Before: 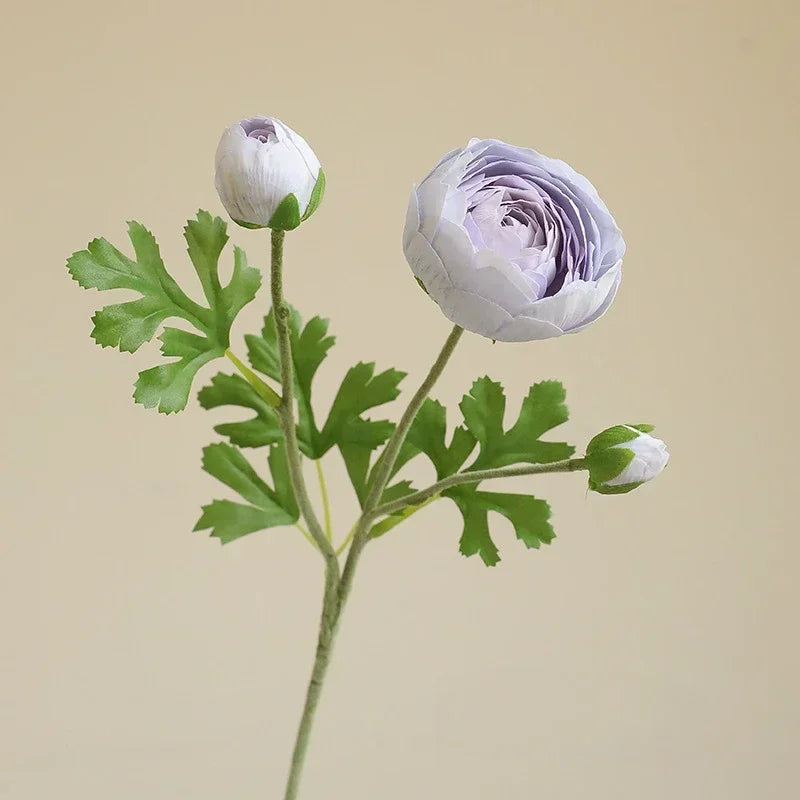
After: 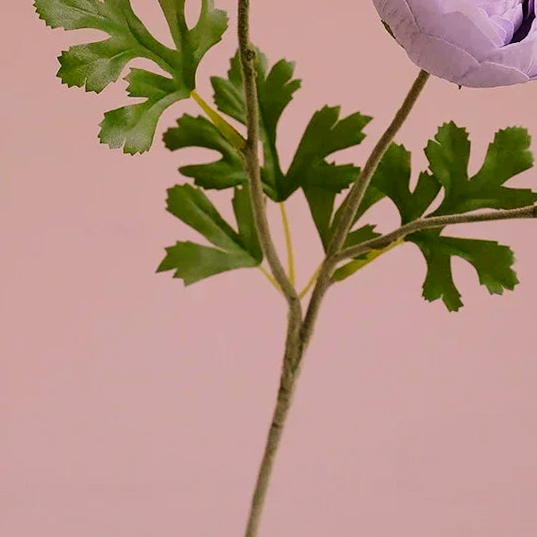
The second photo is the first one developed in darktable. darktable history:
white balance: red 1.188, blue 1.11
crop and rotate: angle -0.82°, left 3.85%, top 31.828%, right 27.992%
base curve: curves: ch0 [(0, 0) (0.007, 0.004) (0.027, 0.03) (0.046, 0.07) (0.207, 0.54) (0.442, 0.872) (0.673, 0.972) (1, 1)], preserve colors none
exposure: exposure -2.002 EV, compensate highlight preservation false
